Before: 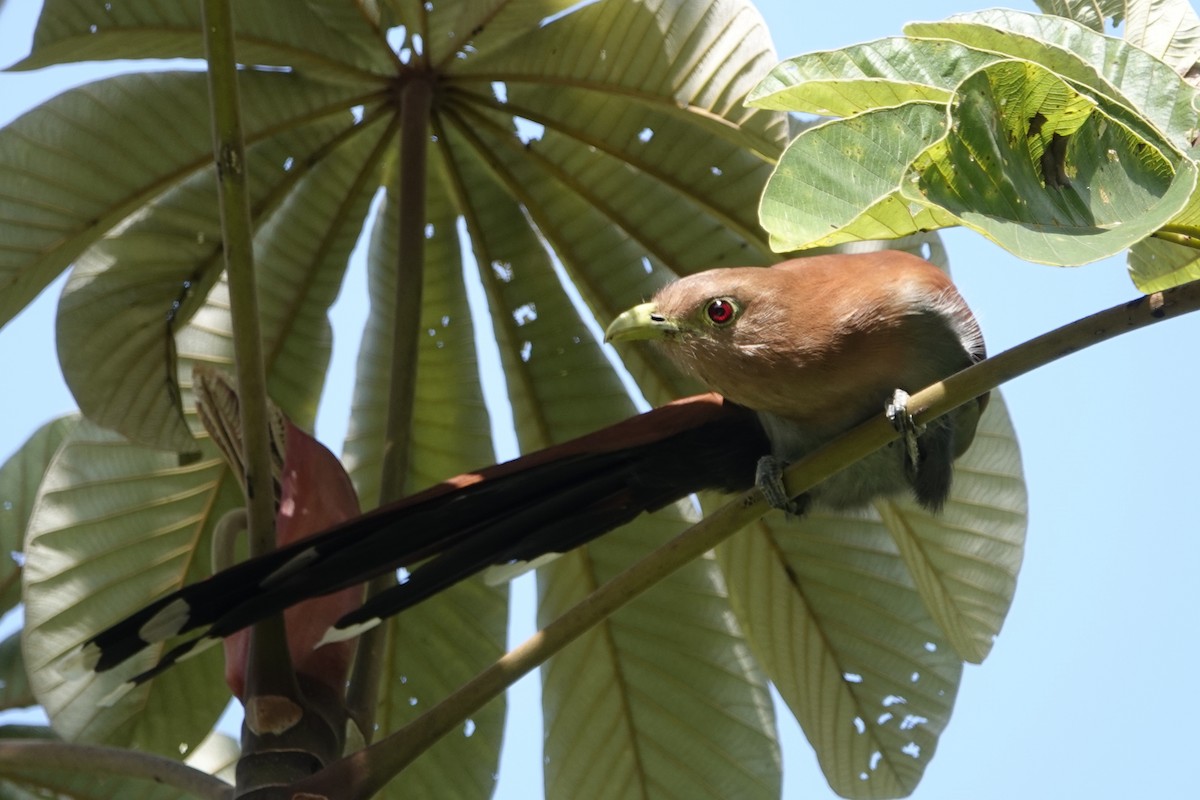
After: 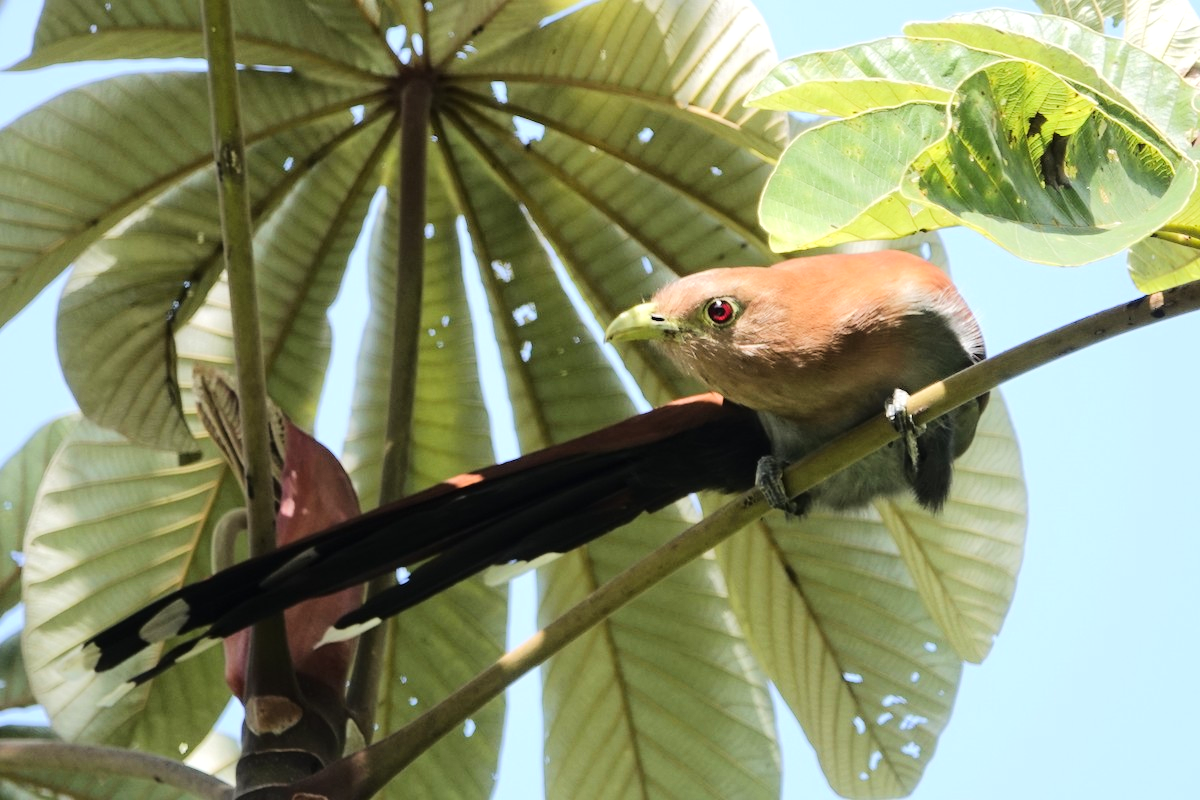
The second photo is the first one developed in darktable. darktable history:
tone equalizer: -7 EV 0.143 EV, -6 EV 0.621 EV, -5 EV 1.11 EV, -4 EV 1.3 EV, -3 EV 1.12 EV, -2 EV 0.6 EV, -1 EV 0.164 EV, edges refinement/feathering 500, mask exposure compensation -1.57 EV, preserve details no
